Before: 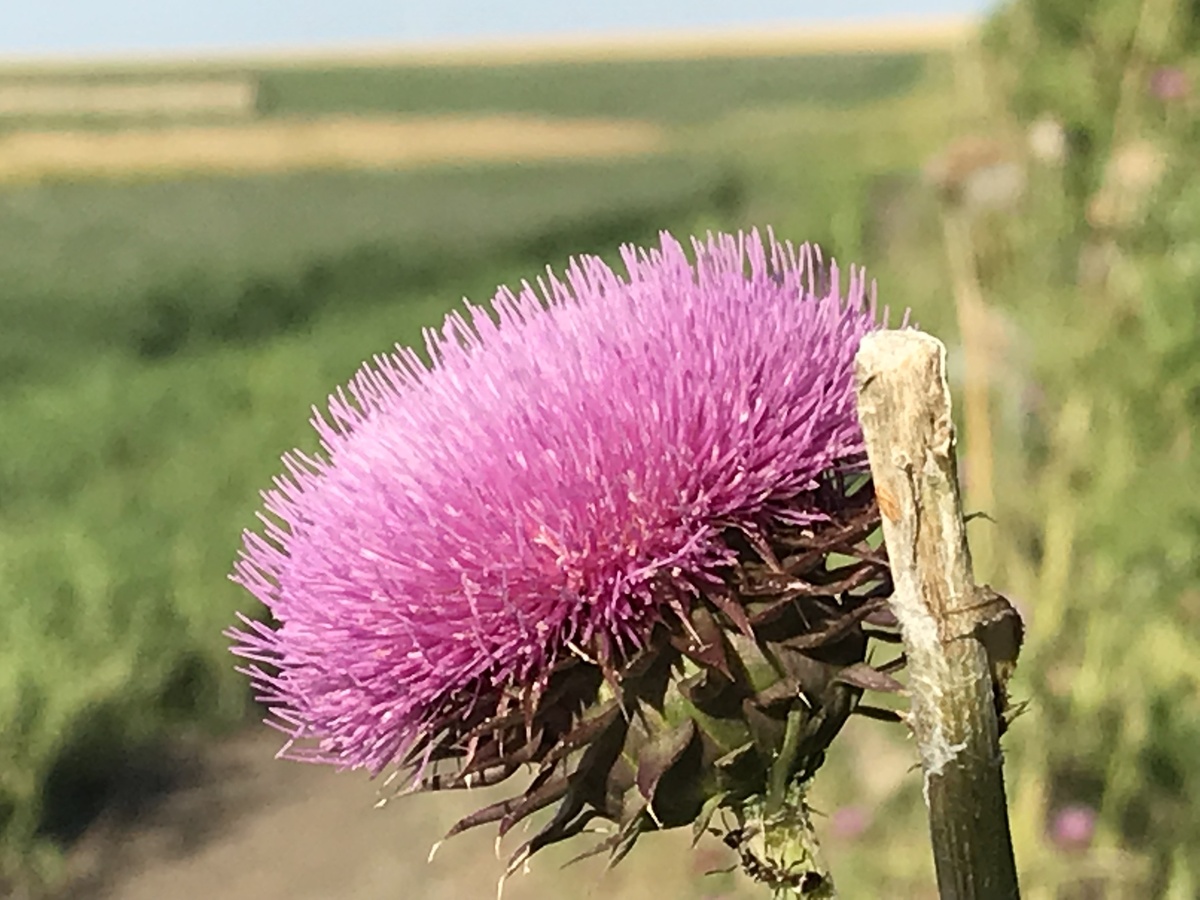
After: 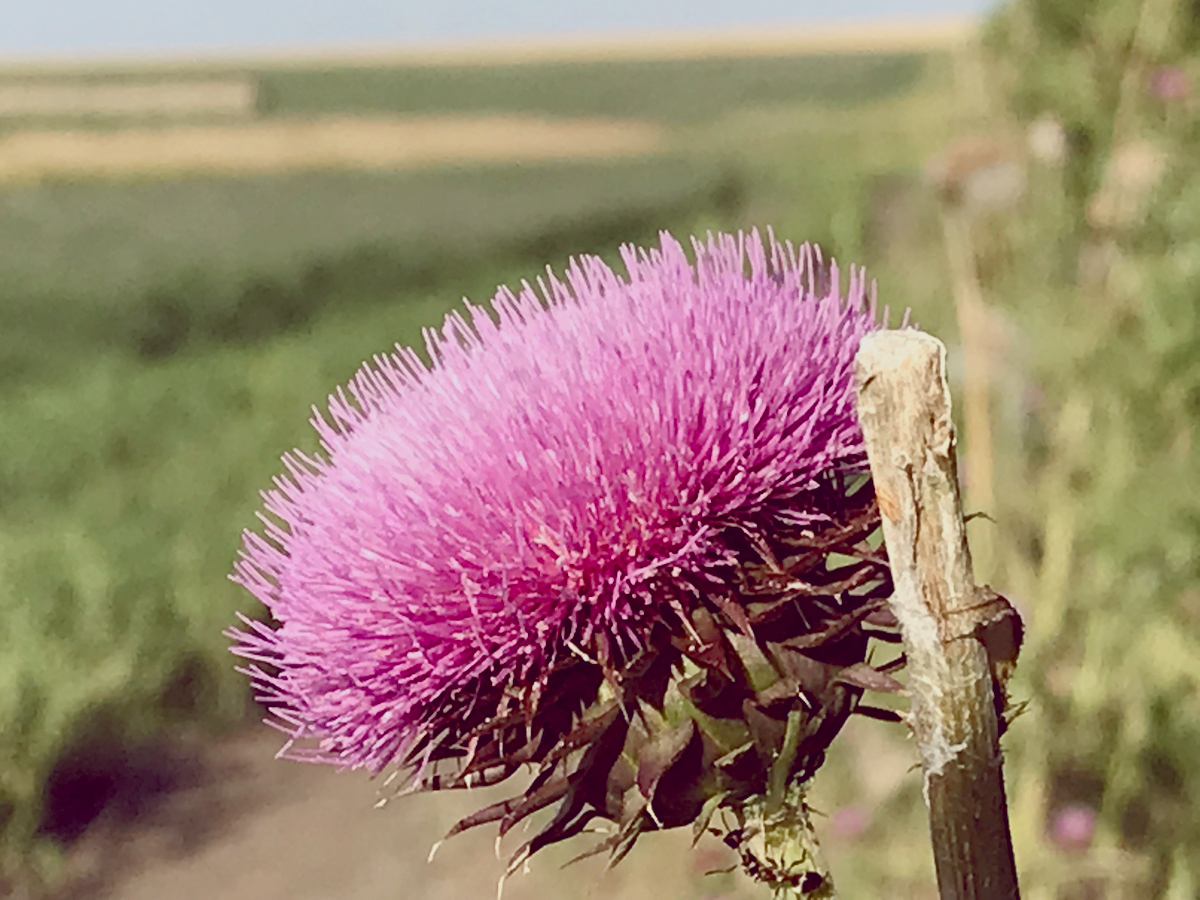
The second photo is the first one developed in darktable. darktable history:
color balance rgb: global offset › chroma 0.28%, global offset › hue 319.81°, perceptual saturation grading › global saturation 0.814%, perceptual saturation grading › highlights -15.213%, perceptual saturation grading › shadows 25.231%, global vibrance -8.24%, contrast -13.273%, saturation formula JzAzBz (2021)
